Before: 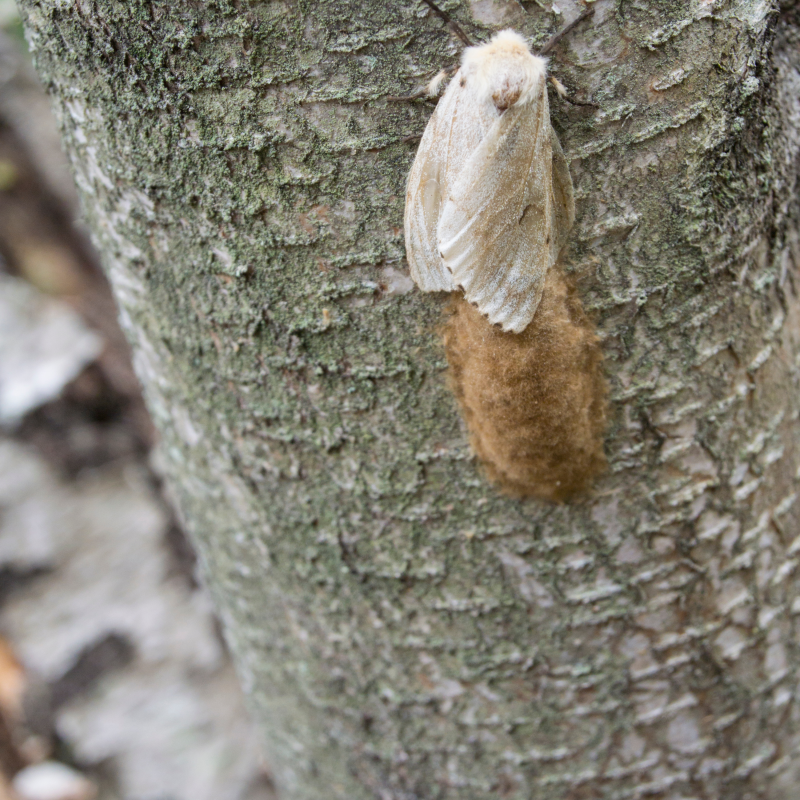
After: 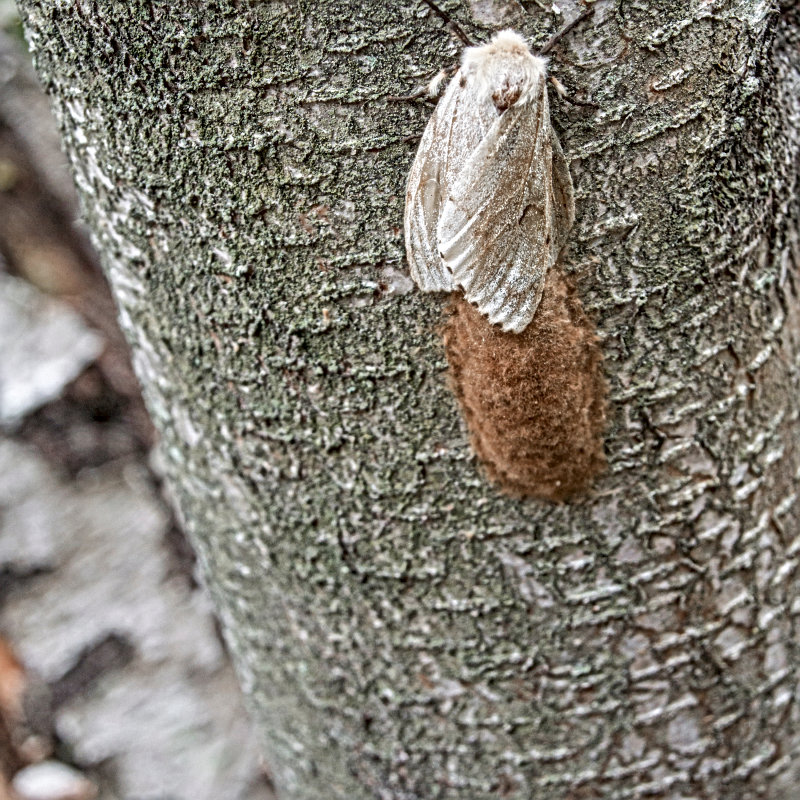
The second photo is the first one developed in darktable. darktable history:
local contrast: mode bilateral grid, contrast 20, coarseness 3, detail 299%, midtone range 0.2
contrast equalizer: octaves 7, y [[0.515 ×6], [0.507 ×6], [0.425 ×6], [0 ×6], [0 ×6]], mix 0.157
color zones: curves: ch0 [(0, 0.299) (0.25, 0.383) (0.456, 0.352) (0.736, 0.571)]; ch1 [(0, 0.63) (0.151, 0.568) (0.254, 0.416) (0.47, 0.558) (0.732, 0.37) (0.909, 0.492)]; ch2 [(0.004, 0.604) (0.158, 0.443) (0.257, 0.403) (0.761, 0.468)]
